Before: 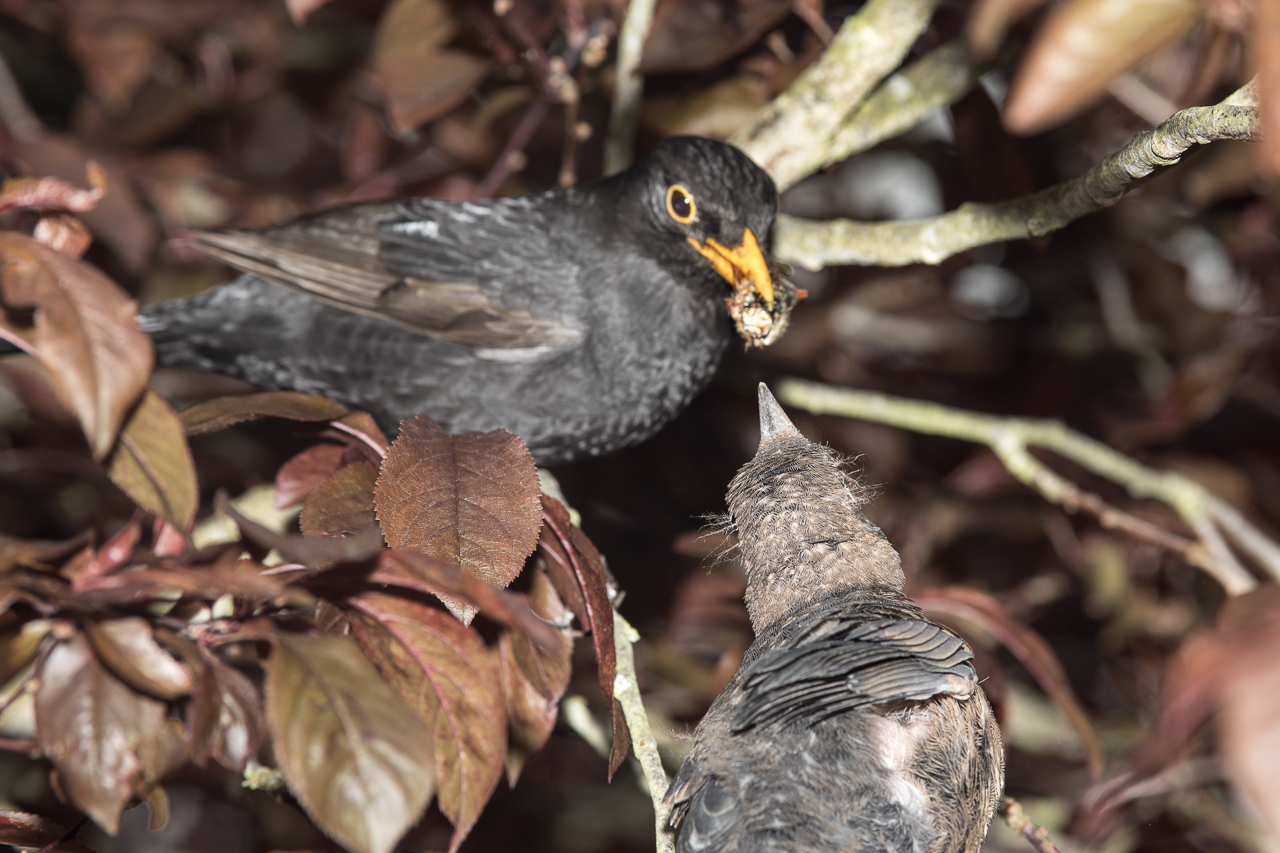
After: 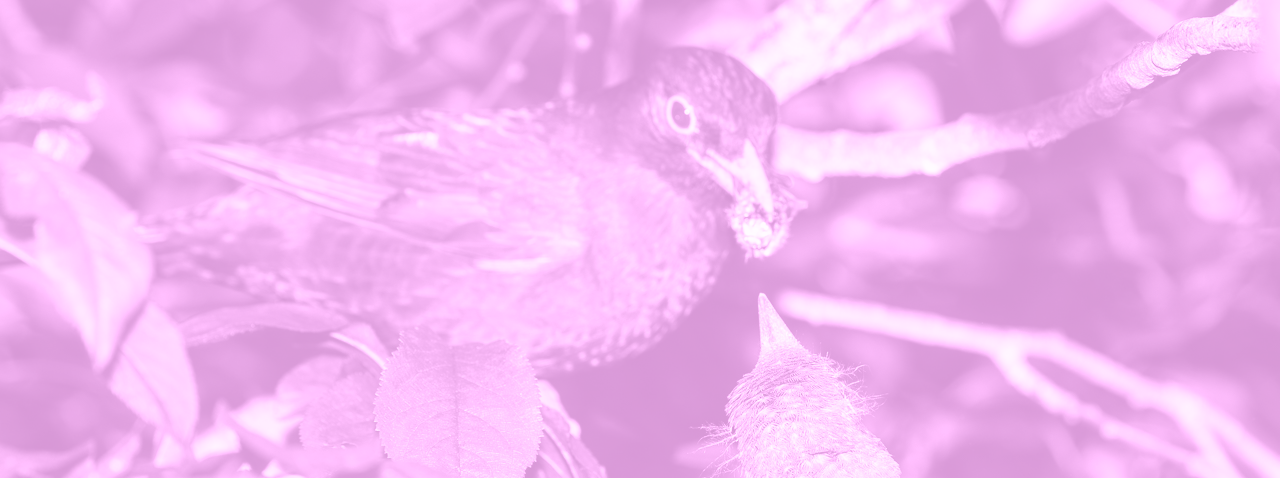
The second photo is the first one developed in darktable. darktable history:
crop and rotate: top 10.605%, bottom 33.274%
exposure: black level correction 0, exposure 0.7 EV, compensate exposure bias true, compensate highlight preservation false
colorize: hue 331.2°, saturation 75%, source mix 30.28%, lightness 70.52%, version 1
color balance: lift [1.005, 0.99, 1.007, 1.01], gamma [1, 0.979, 1.011, 1.021], gain [0.923, 1.098, 1.025, 0.902], input saturation 90.45%, contrast 7.73%, output saturation 105.91%
